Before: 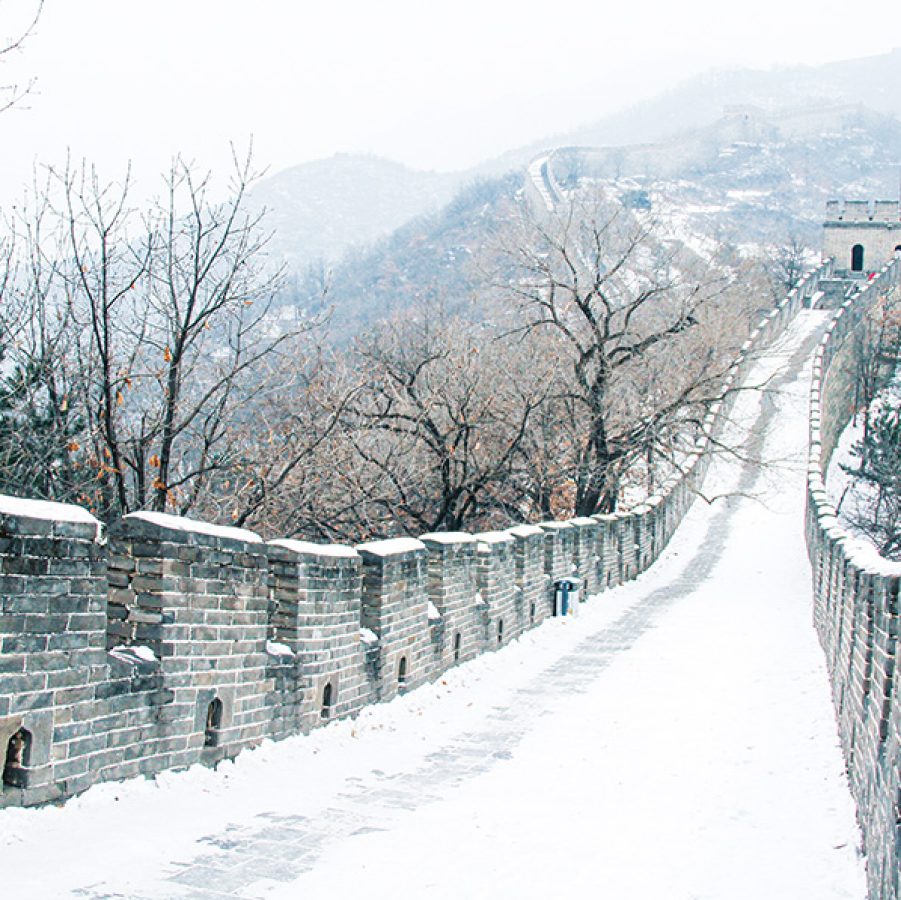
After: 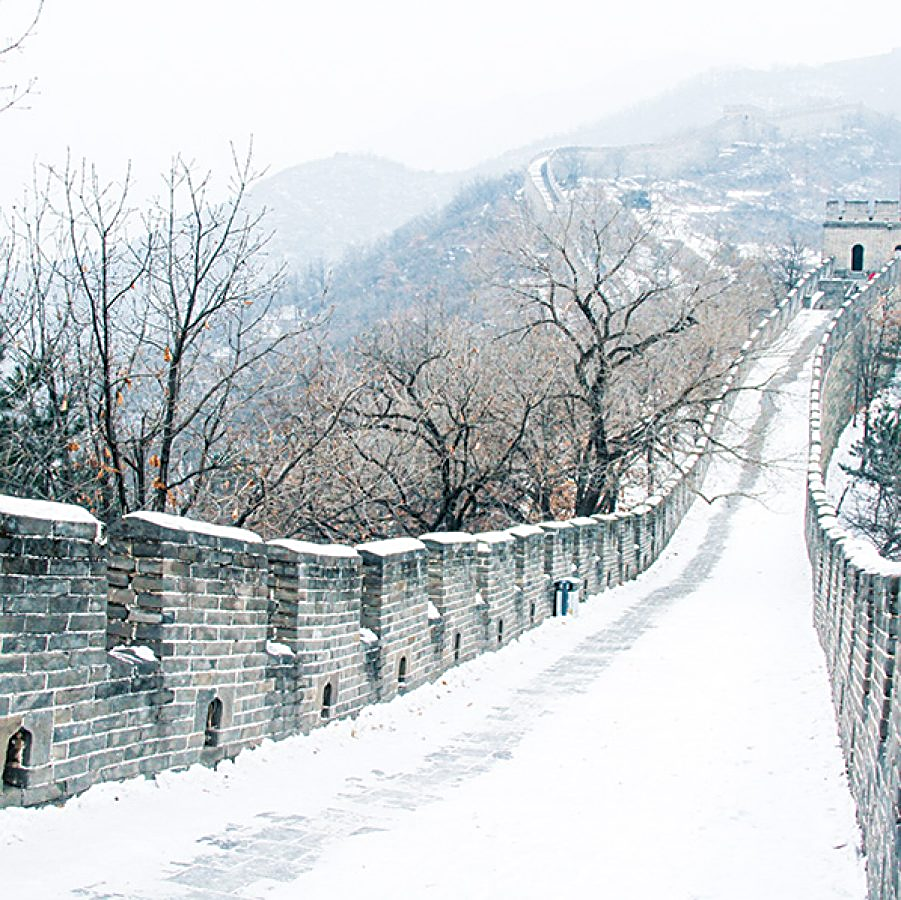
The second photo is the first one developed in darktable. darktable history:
sharpen: radius 2.529, amount 0.323
exposure: black level correction 0.002, compensate highlight preservation false
